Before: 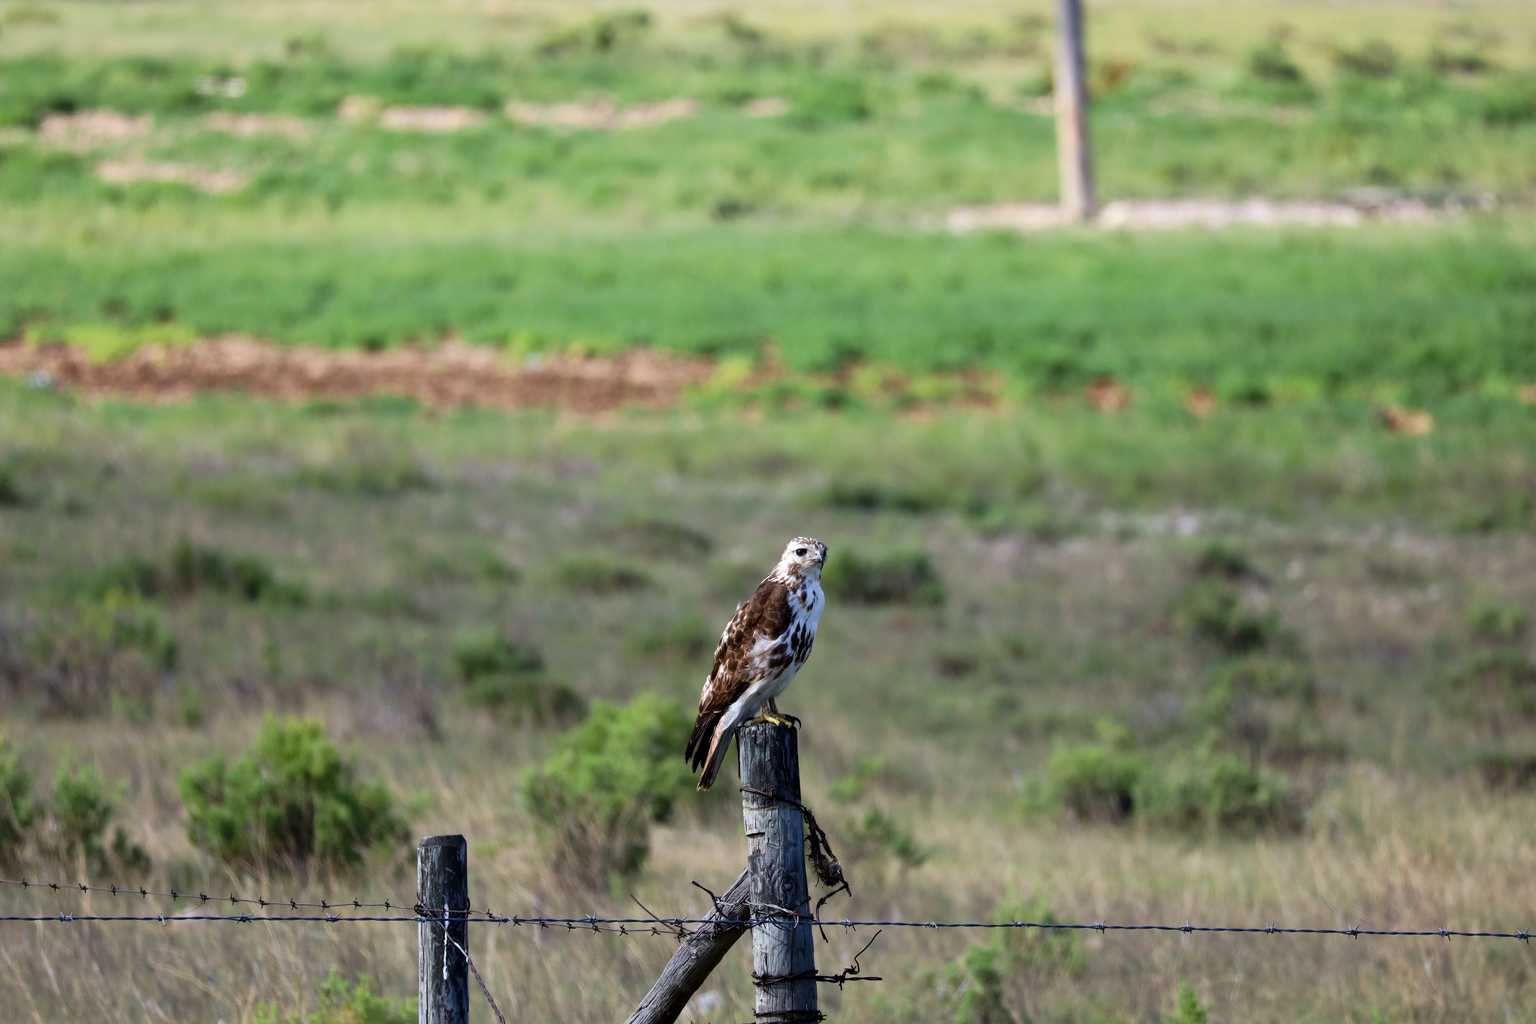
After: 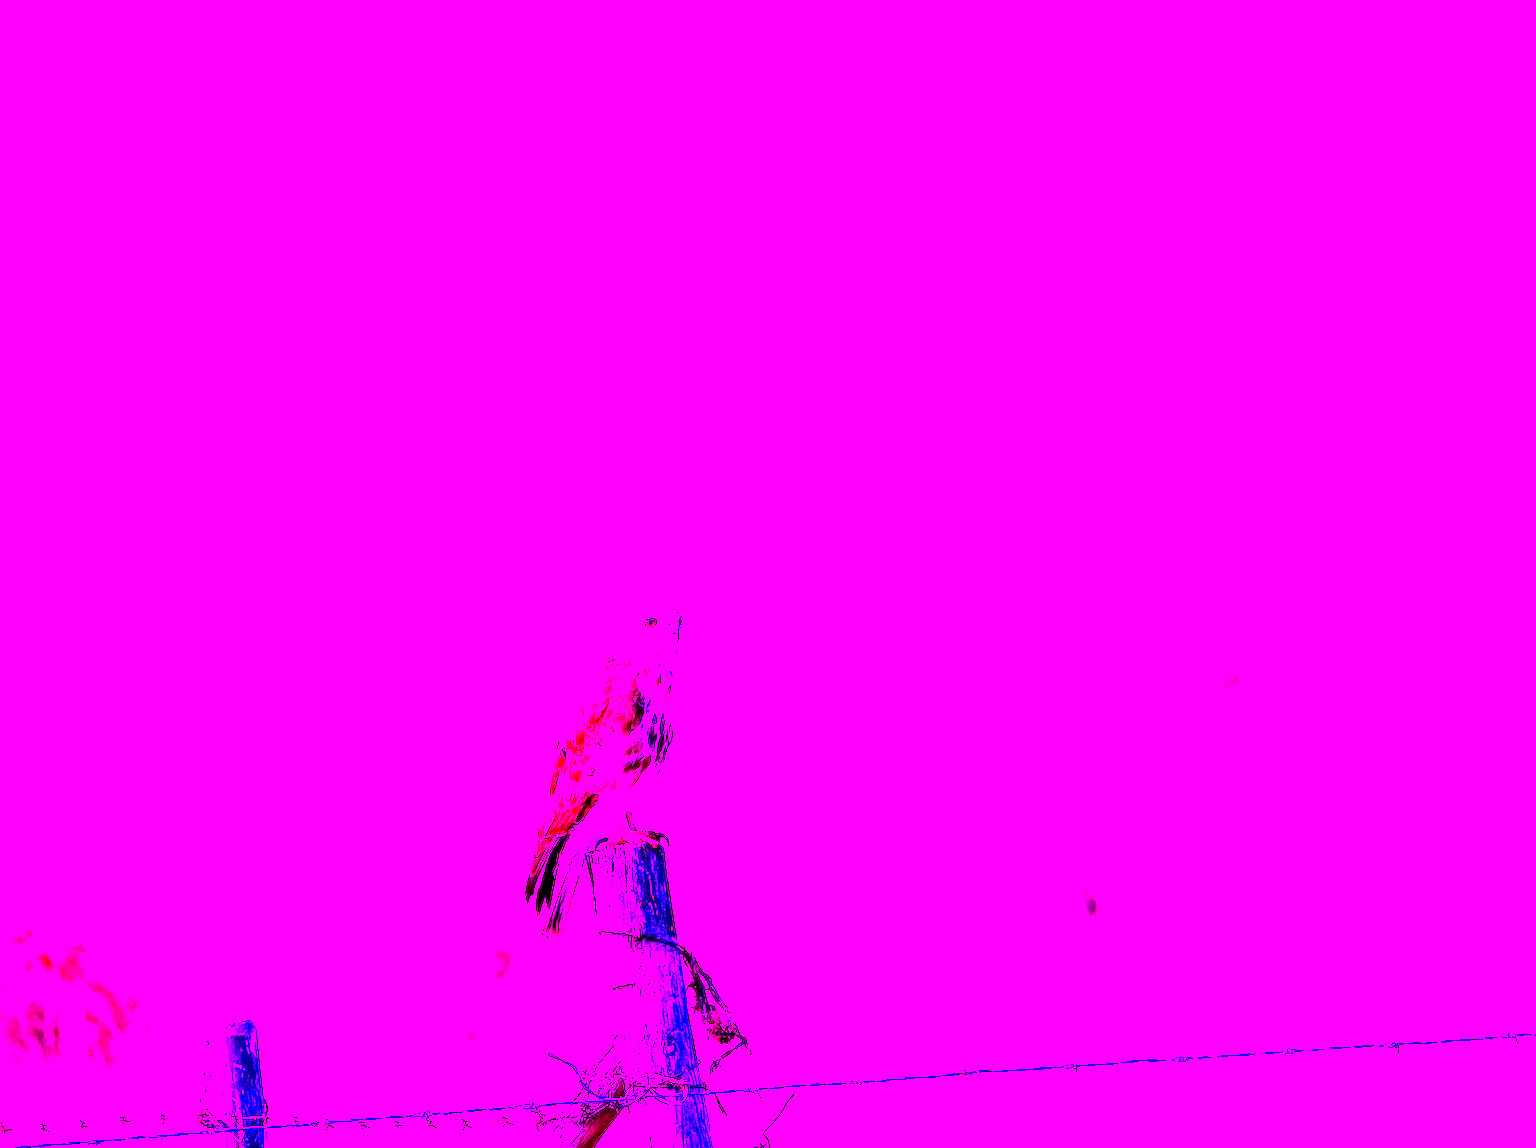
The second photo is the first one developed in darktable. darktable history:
rotate and perspective: rotation -5°, crop left 0.05, crop right 0.952, crop top 0.11, crop bottom 0.89
crop: left 17.582%, bottom 0.031%
white balance: red 8, blue 8
haze removal: compatibility mode true, adaptive false
levels: mode automatic, black 0.023%, white 99.97%, levels [0.062, 0.494, 0.925]
contrast brightness saturation: brightness -0.02, saturation 0.35
